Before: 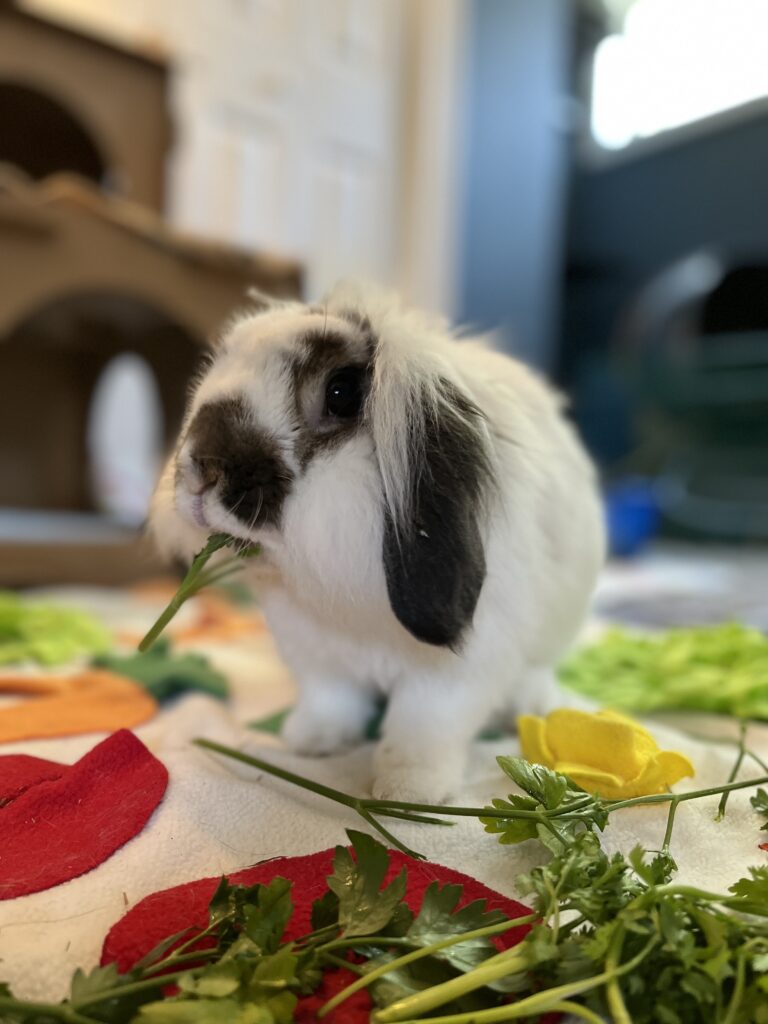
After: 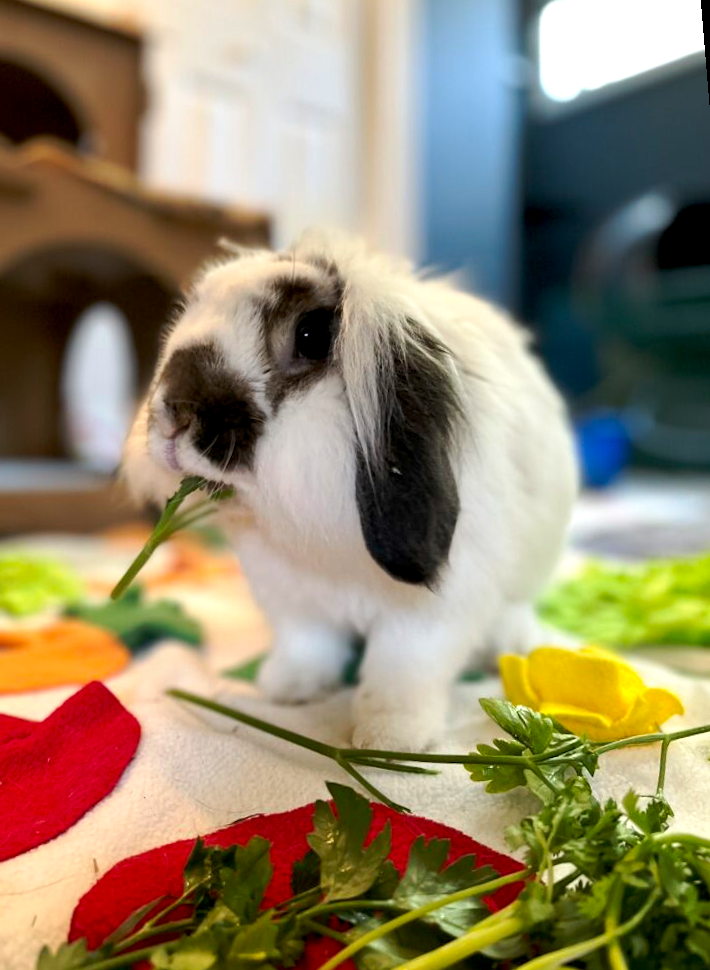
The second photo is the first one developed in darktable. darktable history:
rotate and perspective: rotation -1.68°, lens shift (vertical) -0.146, crop left 0.049, crop right 0.912, crop top 0.032, crop bottom 0.96
tone curve: curves: ch0 [(0, 0) (0.003, 0.003) (0.011, 0.01) (0.025, 0.023) (0.044, 0.041) (0.069, 0.064) (0.1, 0.092) (0.136, 0.125) (0.177, 0.163) (0.224, 0.207) (0.277, 0.255) (0.335, 0.309) (0.399, 0.375) (0.468, 0.459) (0.543, 0.548) (0.623, 0.629) (0.709, 0.716) (0.801, 0.808) (0.898, 0.911) (1, 1)], preserve colors none
exposure: black level correction 0.005, exposure 0.417 EV, compensate highlight preservation false
